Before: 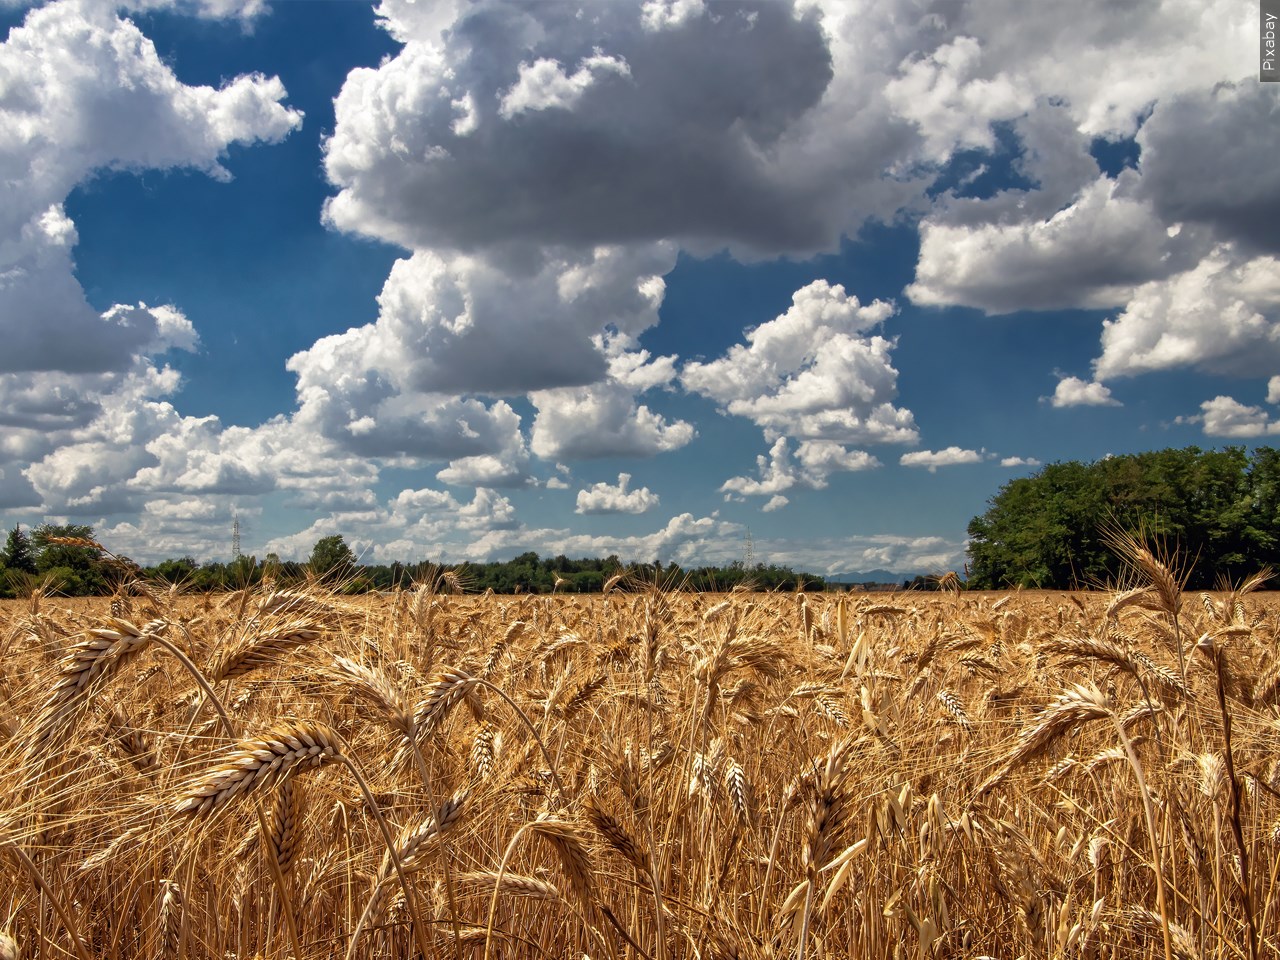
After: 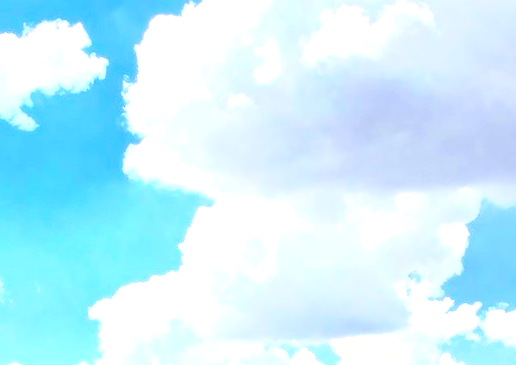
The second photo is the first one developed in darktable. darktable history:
exposure: exposure 2.02 EV, compensate exposure bias true, compensate highlight preservation false
color balance rgb: perceptual saturation grading › global saturation 10.487%
crop: left 15.464%, top 5.44%, right 44.207%, bottom 56.457%
base curve: curves: ch0 [(0, 0) (0.032, 0.037) (0.105, 0.228) (0.435, 0.76) (0.856, 0.983) (1, 1)]
